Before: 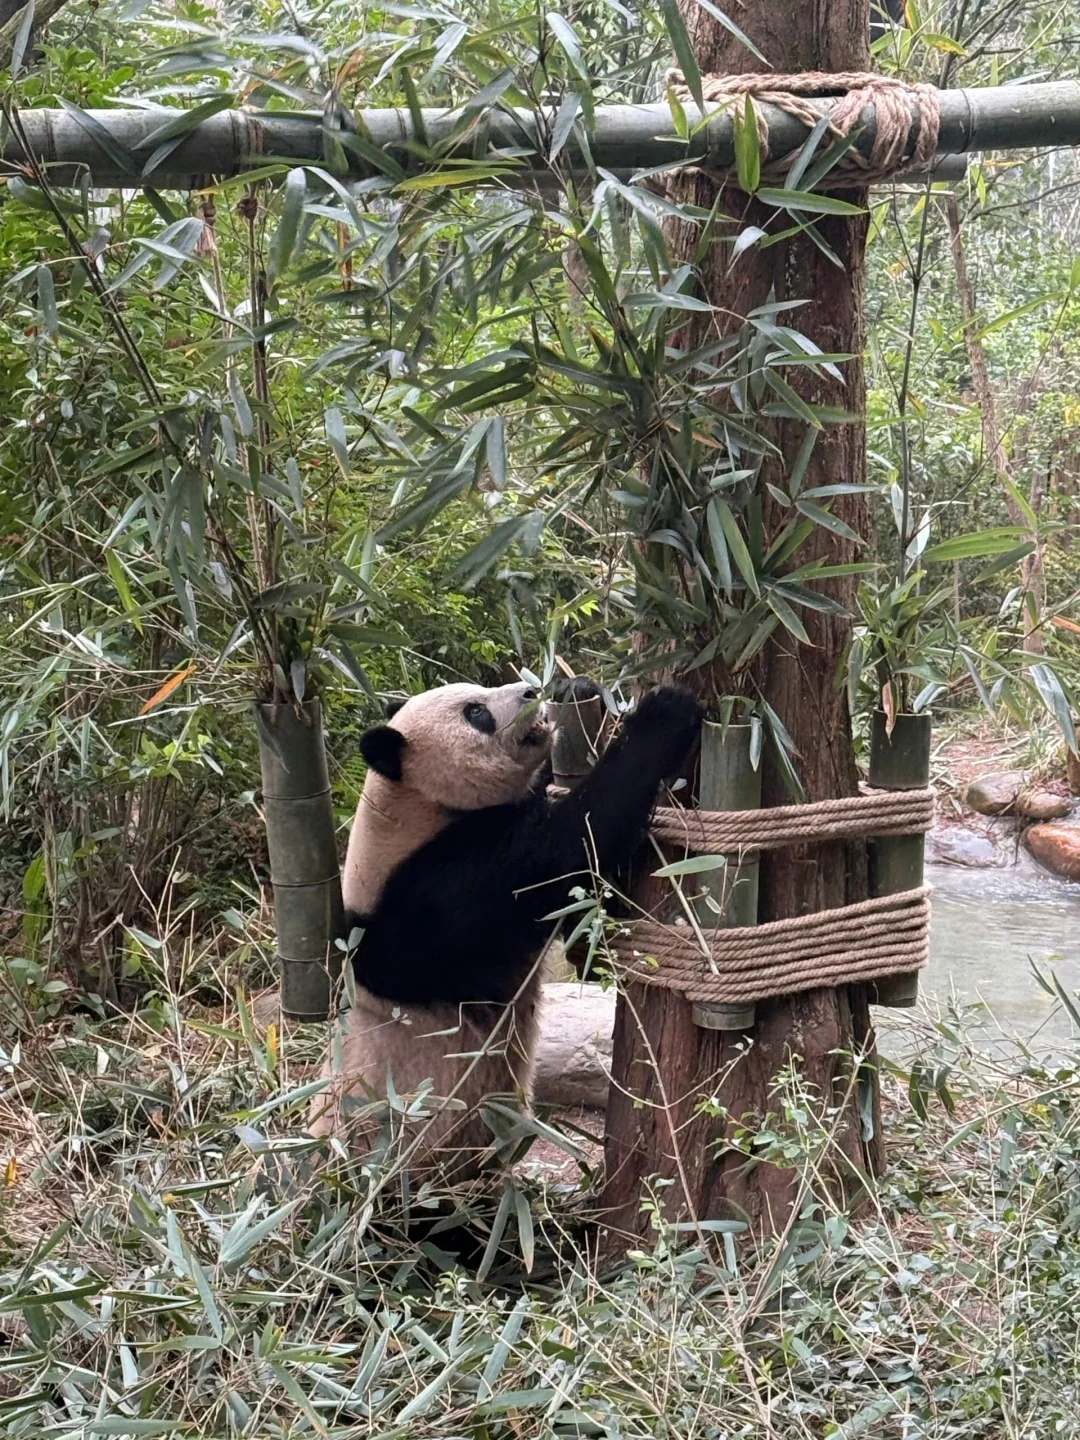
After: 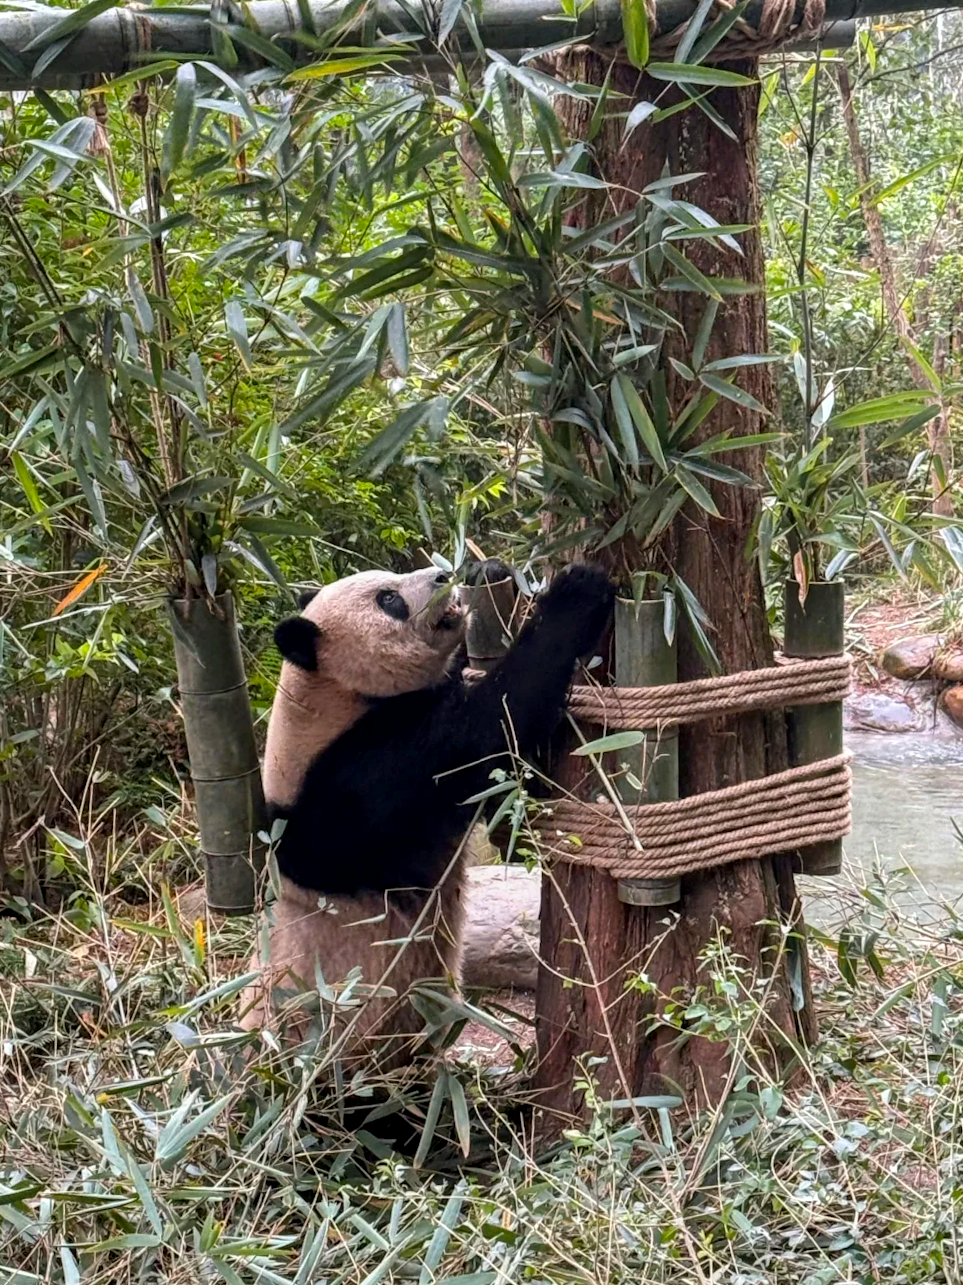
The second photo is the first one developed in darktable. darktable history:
color balance rgb: perceptual saturation grading › global saturation 29.956%, global vibrance 14.52%
local contrast: on, module defaults
crop and rotate: angle 2.48°, left 5.696%, top 5.702%
